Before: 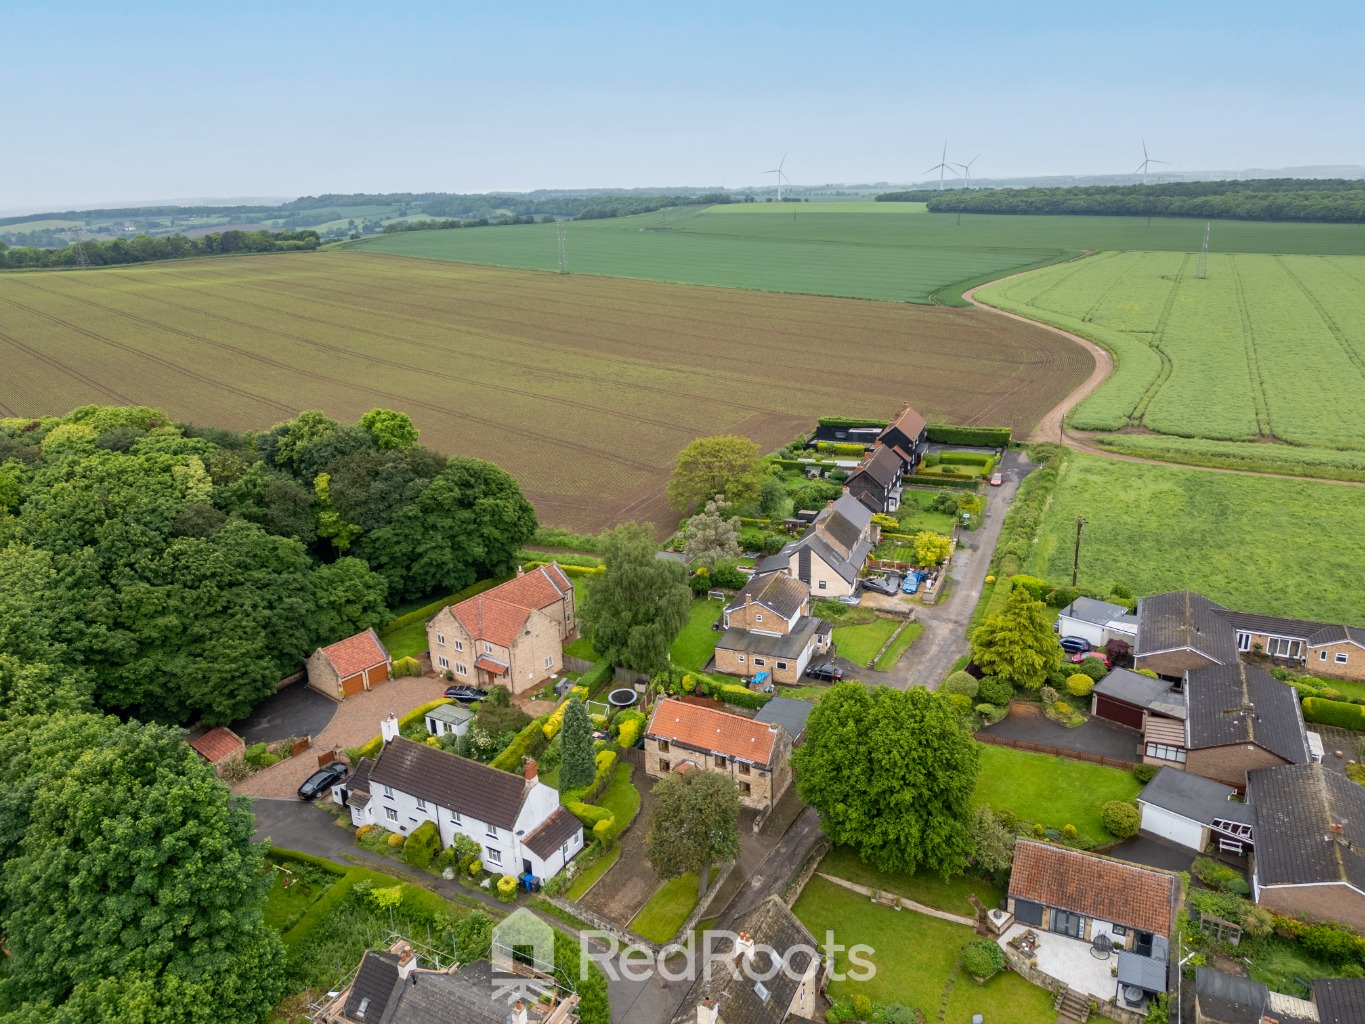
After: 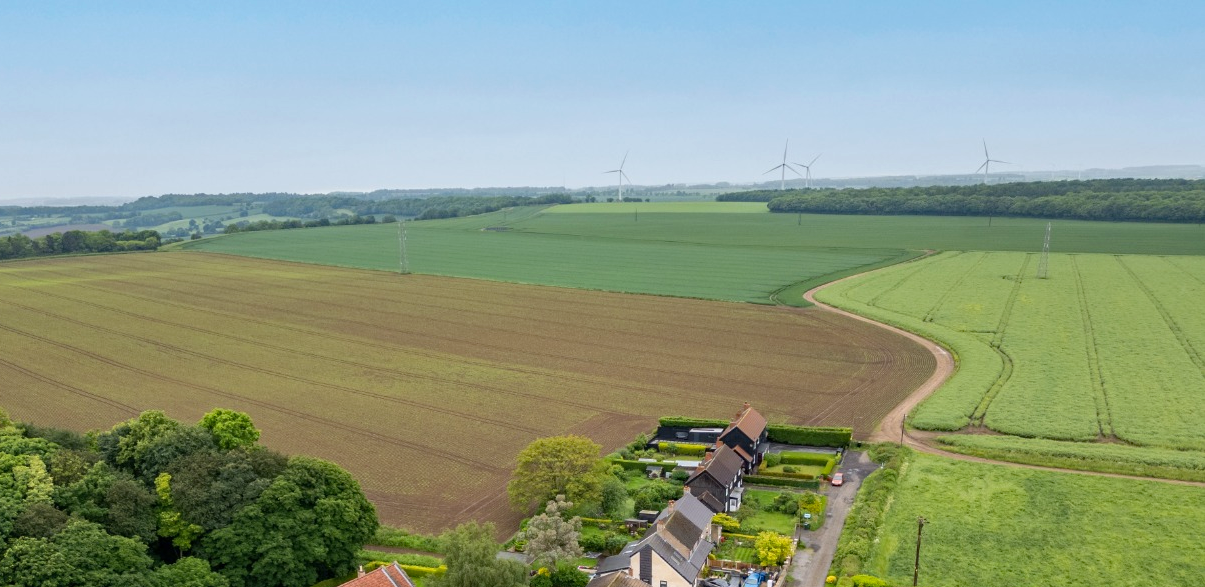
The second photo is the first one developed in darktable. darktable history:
haze removal: compatibility mode true, adaptive false
crop and rotate: left 11.721%, bottom 42.611%
